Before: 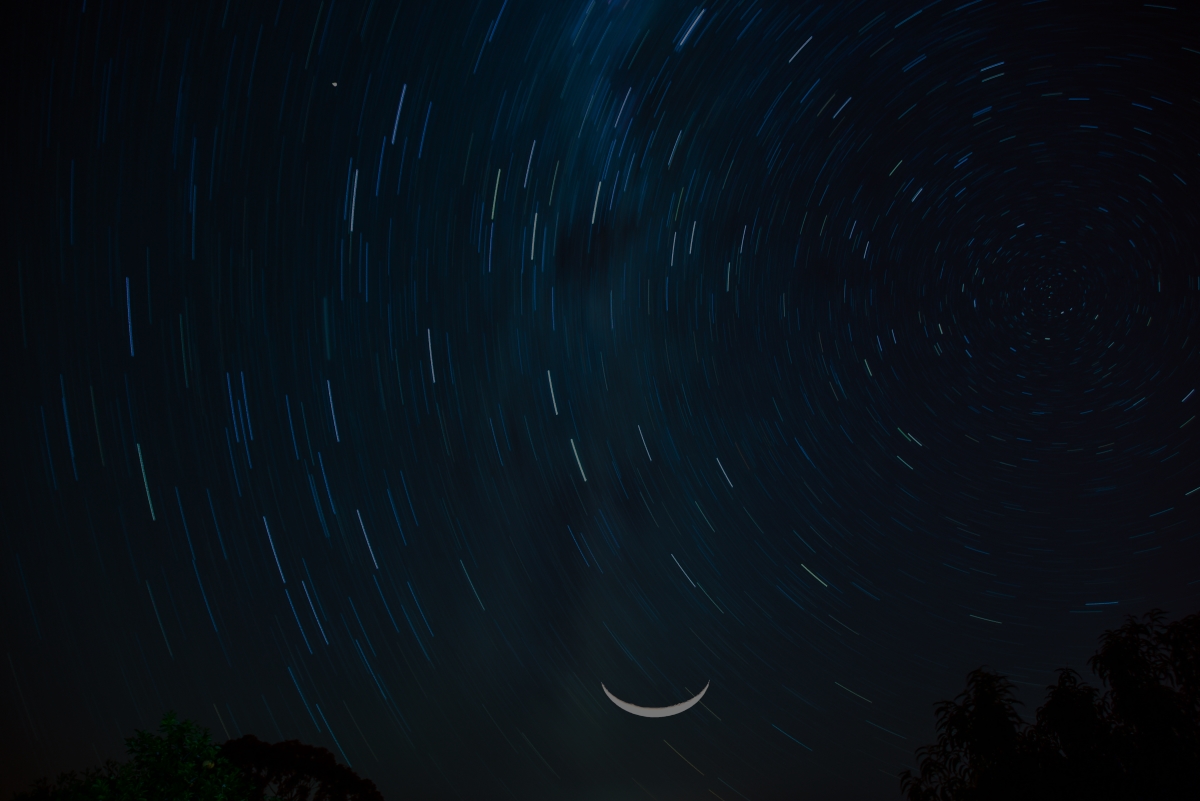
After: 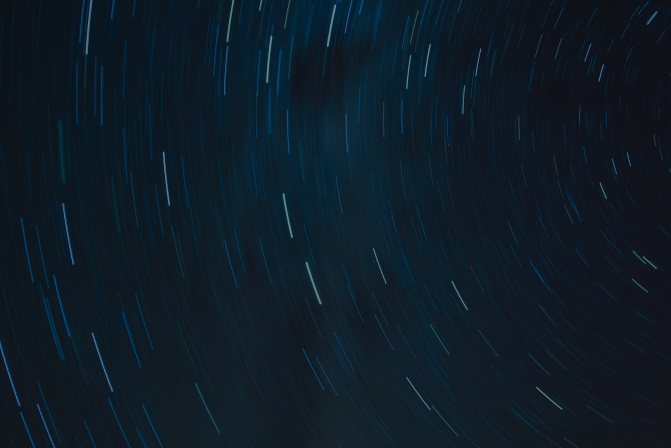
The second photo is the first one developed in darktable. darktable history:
contrast brightness saturation: brightness 0.09, saturation 0.194
crop and rotate: left 22.124%, top 22.194%, right 21.909%, bottom 21.785%
